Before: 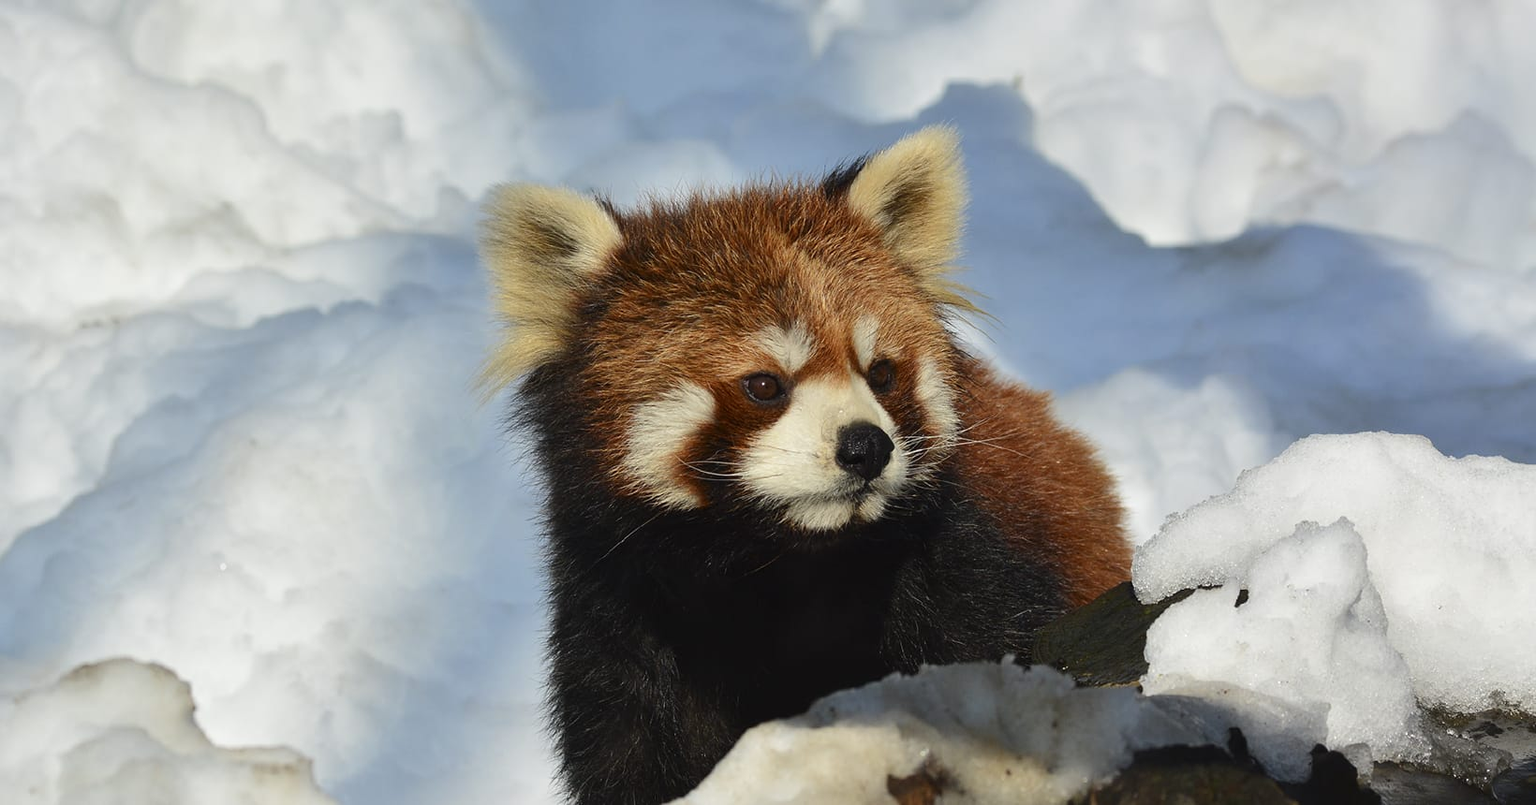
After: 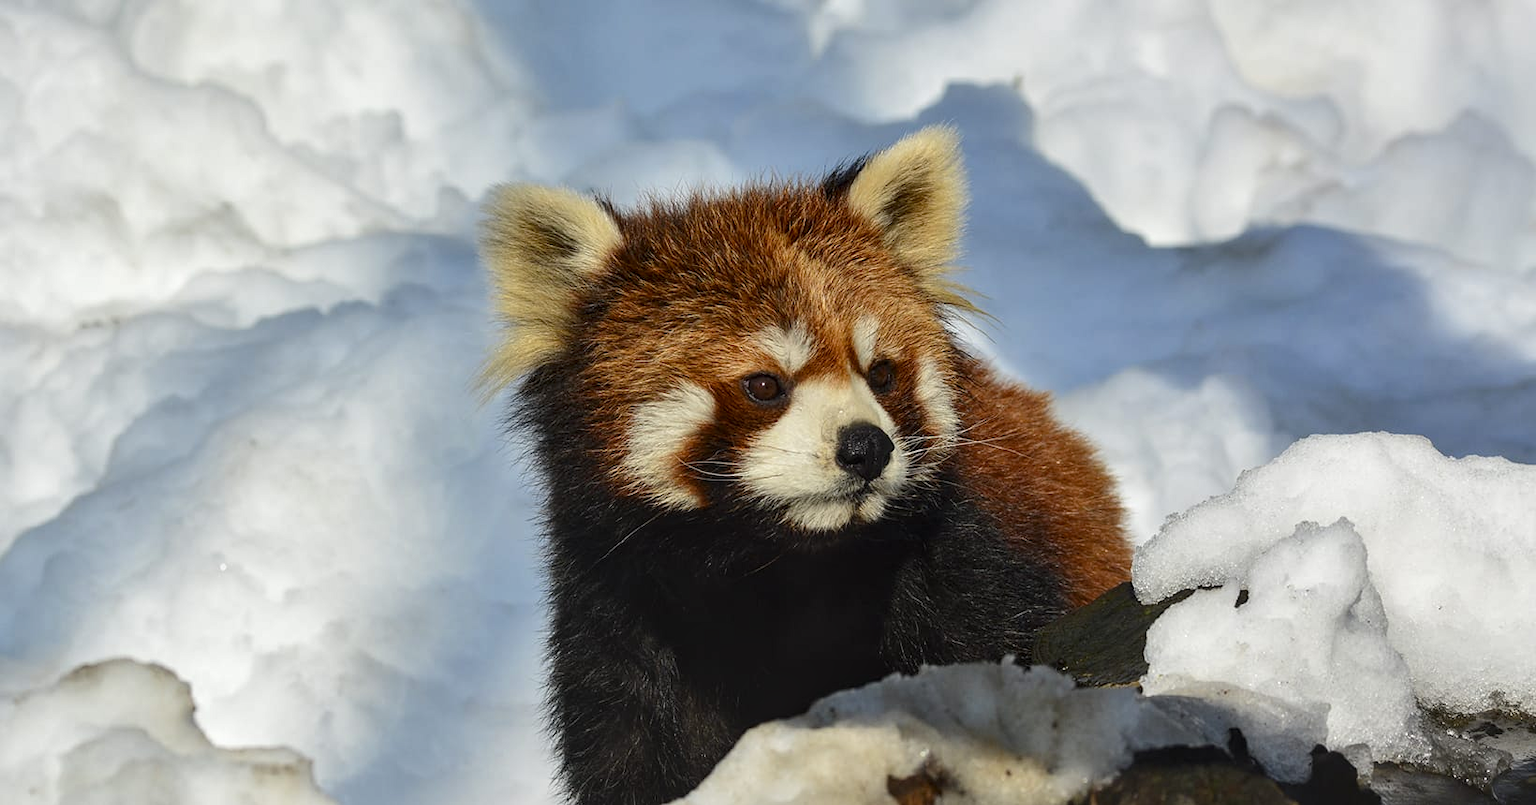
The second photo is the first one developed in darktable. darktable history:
local contrast: detail 130%
color balance rgb: perceptual saturation grading › global saturation 25.34%, global vibrance -23.597%
